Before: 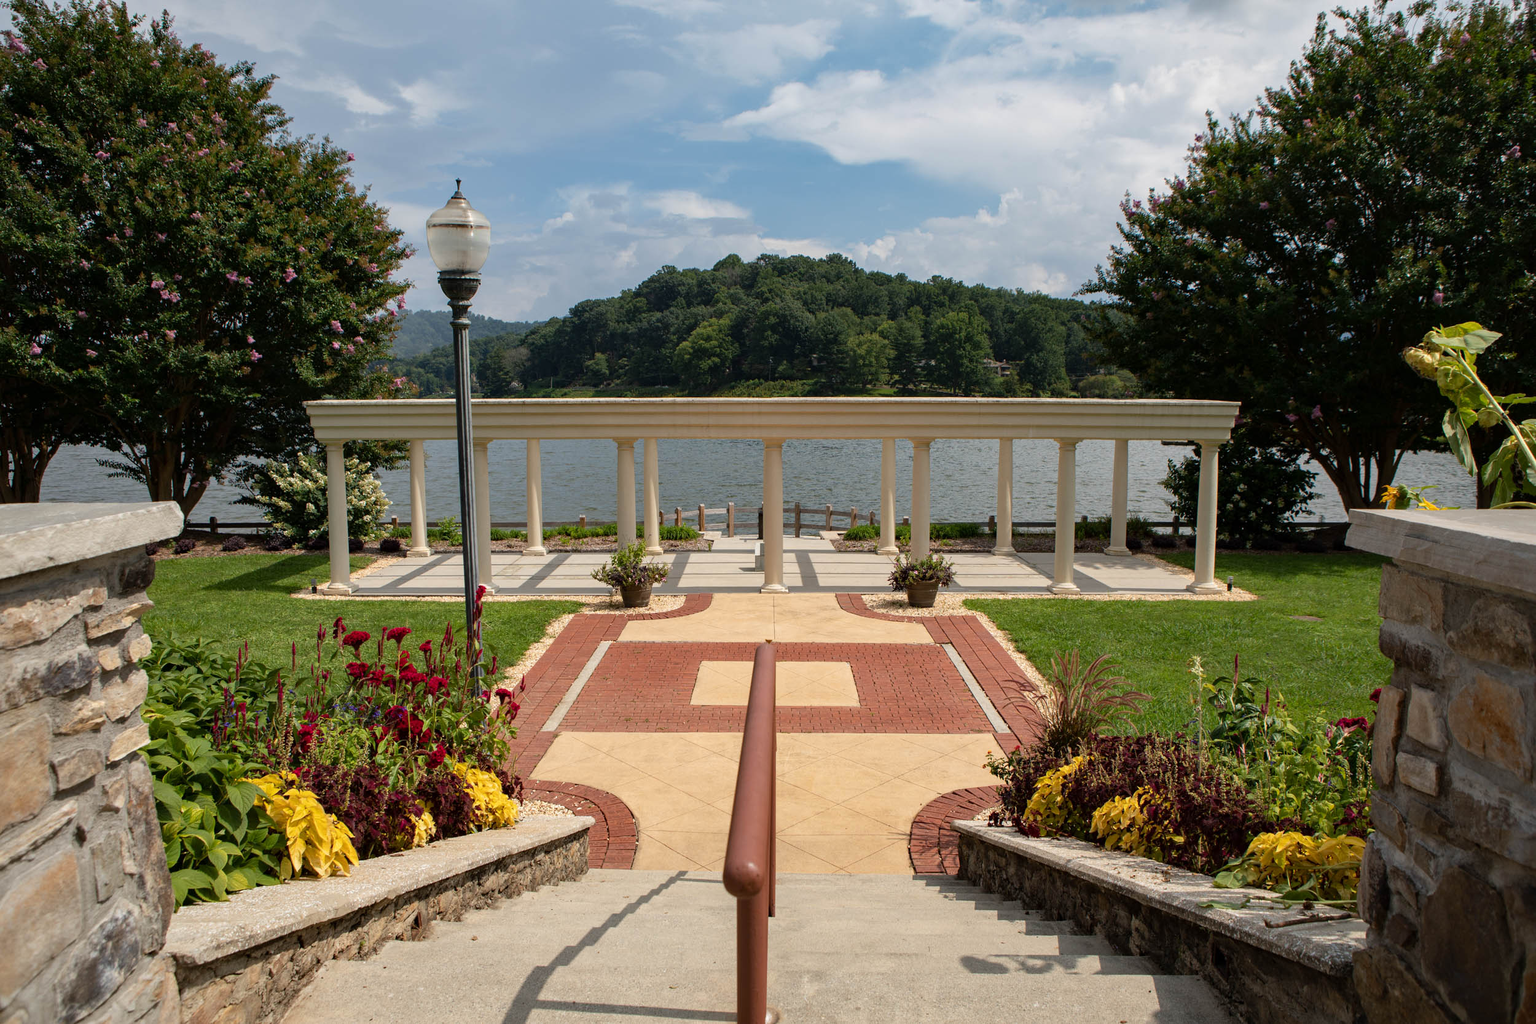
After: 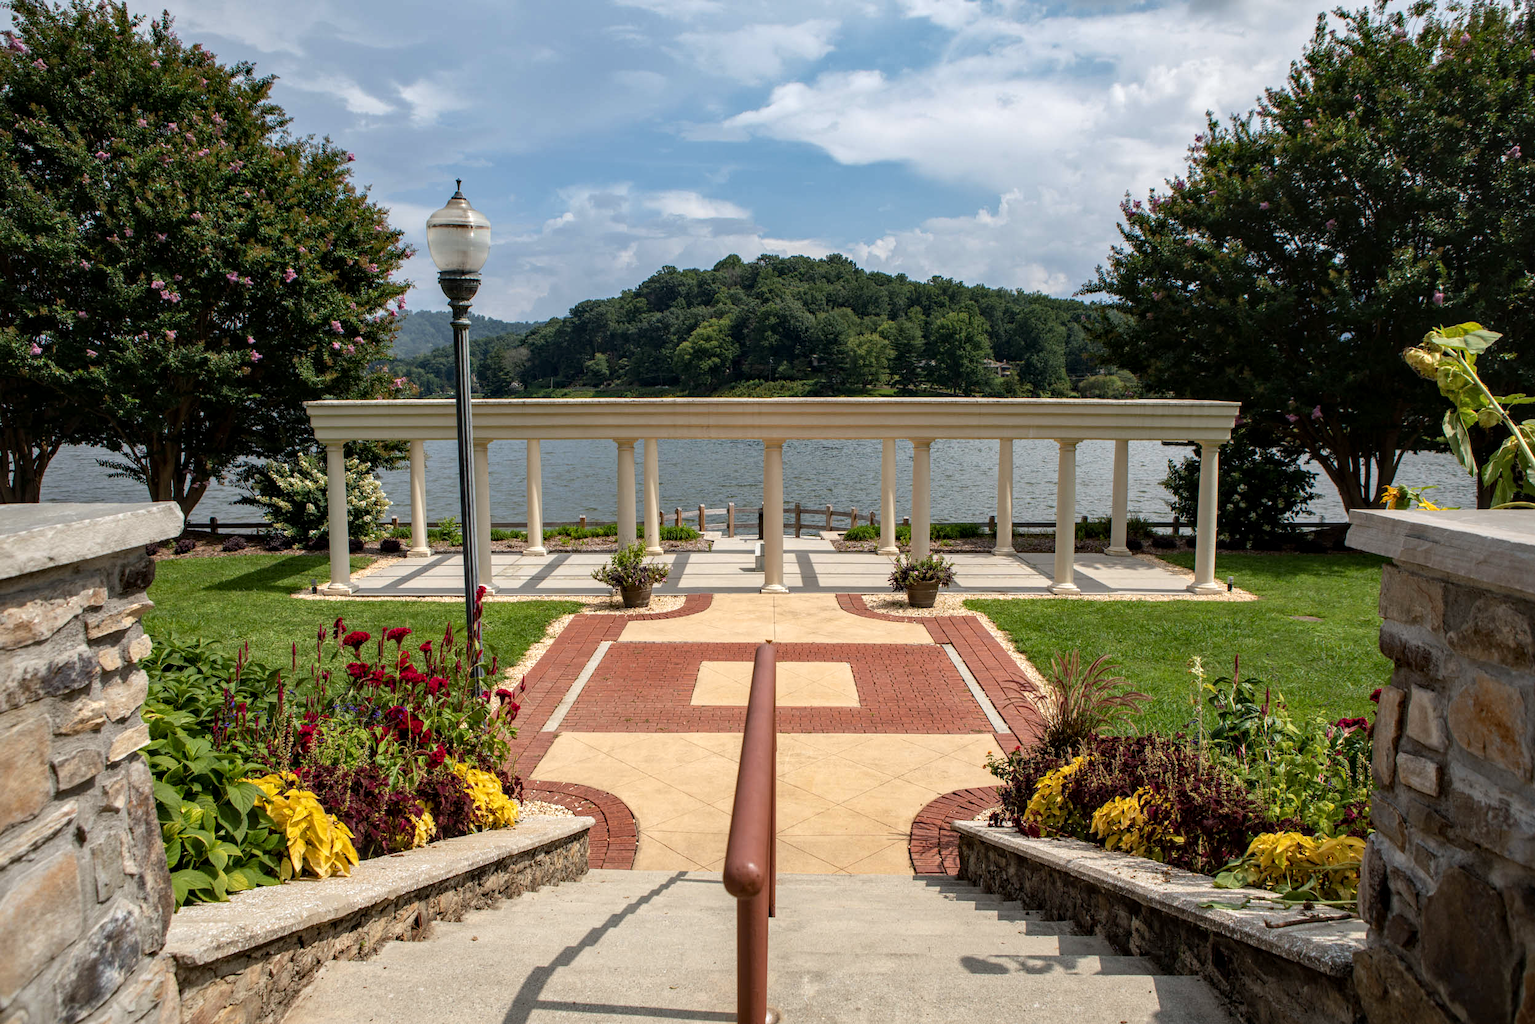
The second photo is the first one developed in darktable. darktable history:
local contrast: on, module defaults
white balance: red 0.988, blue 1.017
exposure: black level correction 0.001, exposure 0.191 EV, compensate highlight preservation false
